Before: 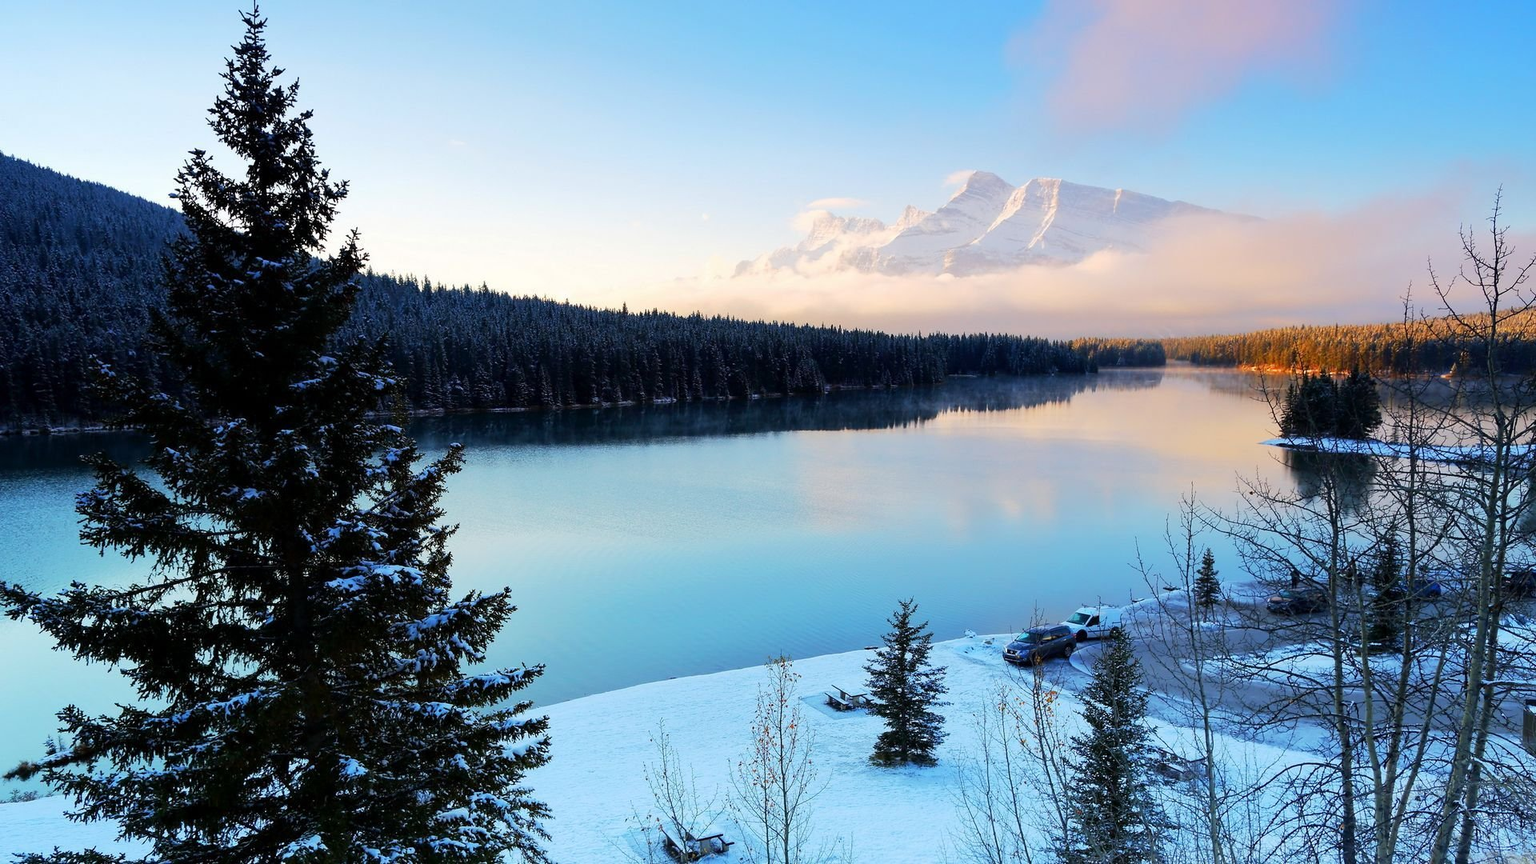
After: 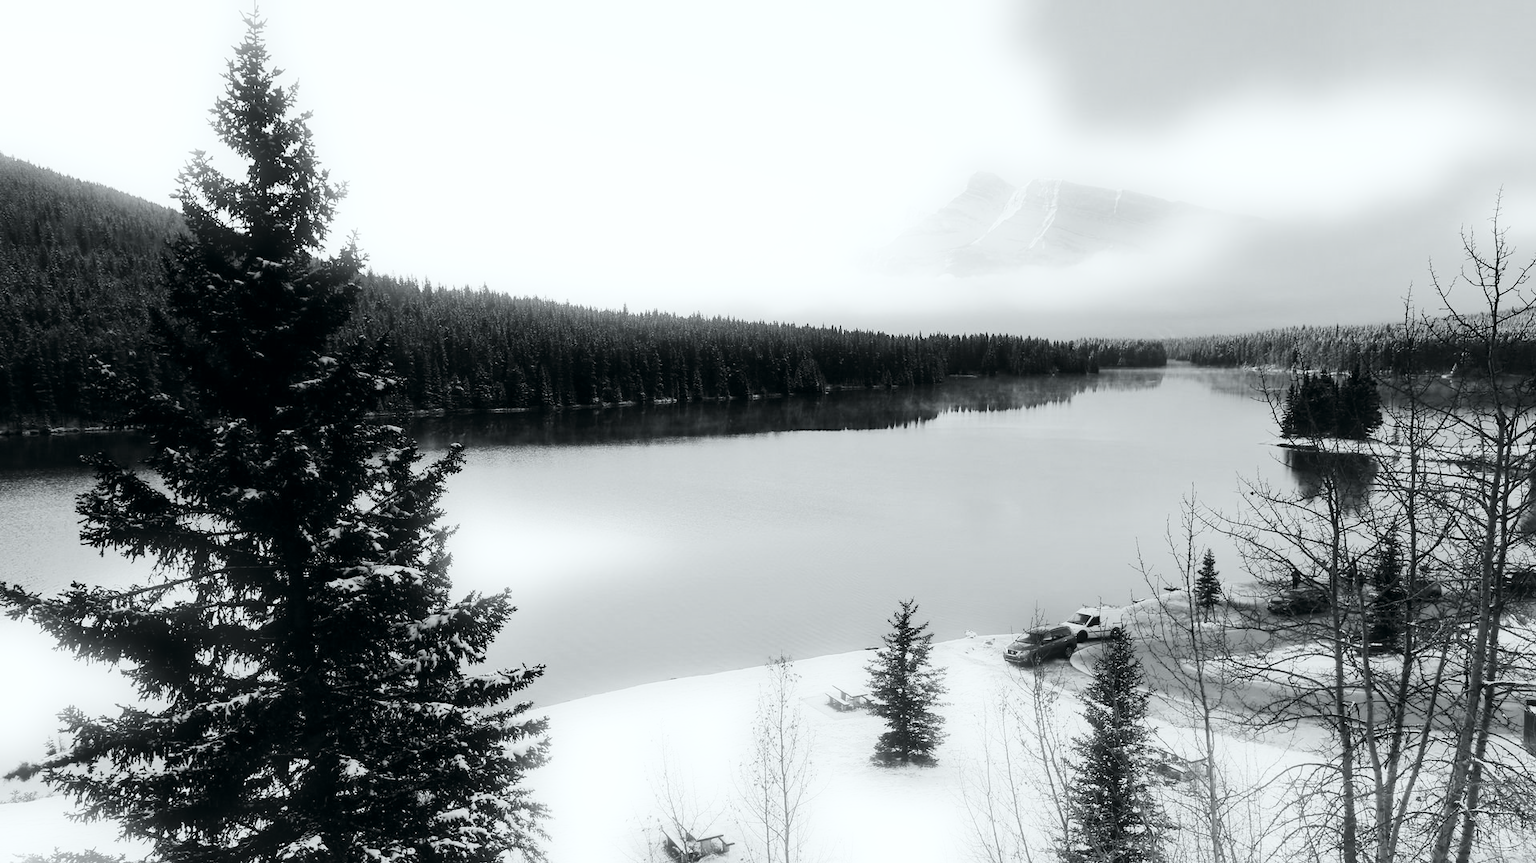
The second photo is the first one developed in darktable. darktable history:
bloom: size 5%, threshold 95%, strength 15%
tone curve: curves: ch0 [(0, 0) (0.071, 0.06) (0.253, 0.242) (0.437, 0.498) (0.55, 0.644) (0.657, 0.749) (0.823, 0.876) (1, 0.99)]; ch1 [(0, 0) (0.346, 0.307) (0.408, 0.369) (0.453, 0.457) (0.476, 0.489) (0.502, 0.493) (0.521, 0.515) (0.537, 0.531) (0.612, 0.641) (0.676, 0.728) (1, 1)]; ch2 [(0, 0) (0.346, 0.34) (0.434, 0.46) (0.485, 0.494) (0.5, 0.494) (0.511, 0.504) (0.537, 0.551) (0.579, 0.599) (0.625, 0.686) (1, 1)], color space Lab, independent channels, preserve colors none
color calibration: output gray [0.18, 0.41, 0.41, 0], gray › normalize channels true, illuminant same as pipeline (D50), adaptation XYZ, x 0.346, y 0.359, gamut compression 0
